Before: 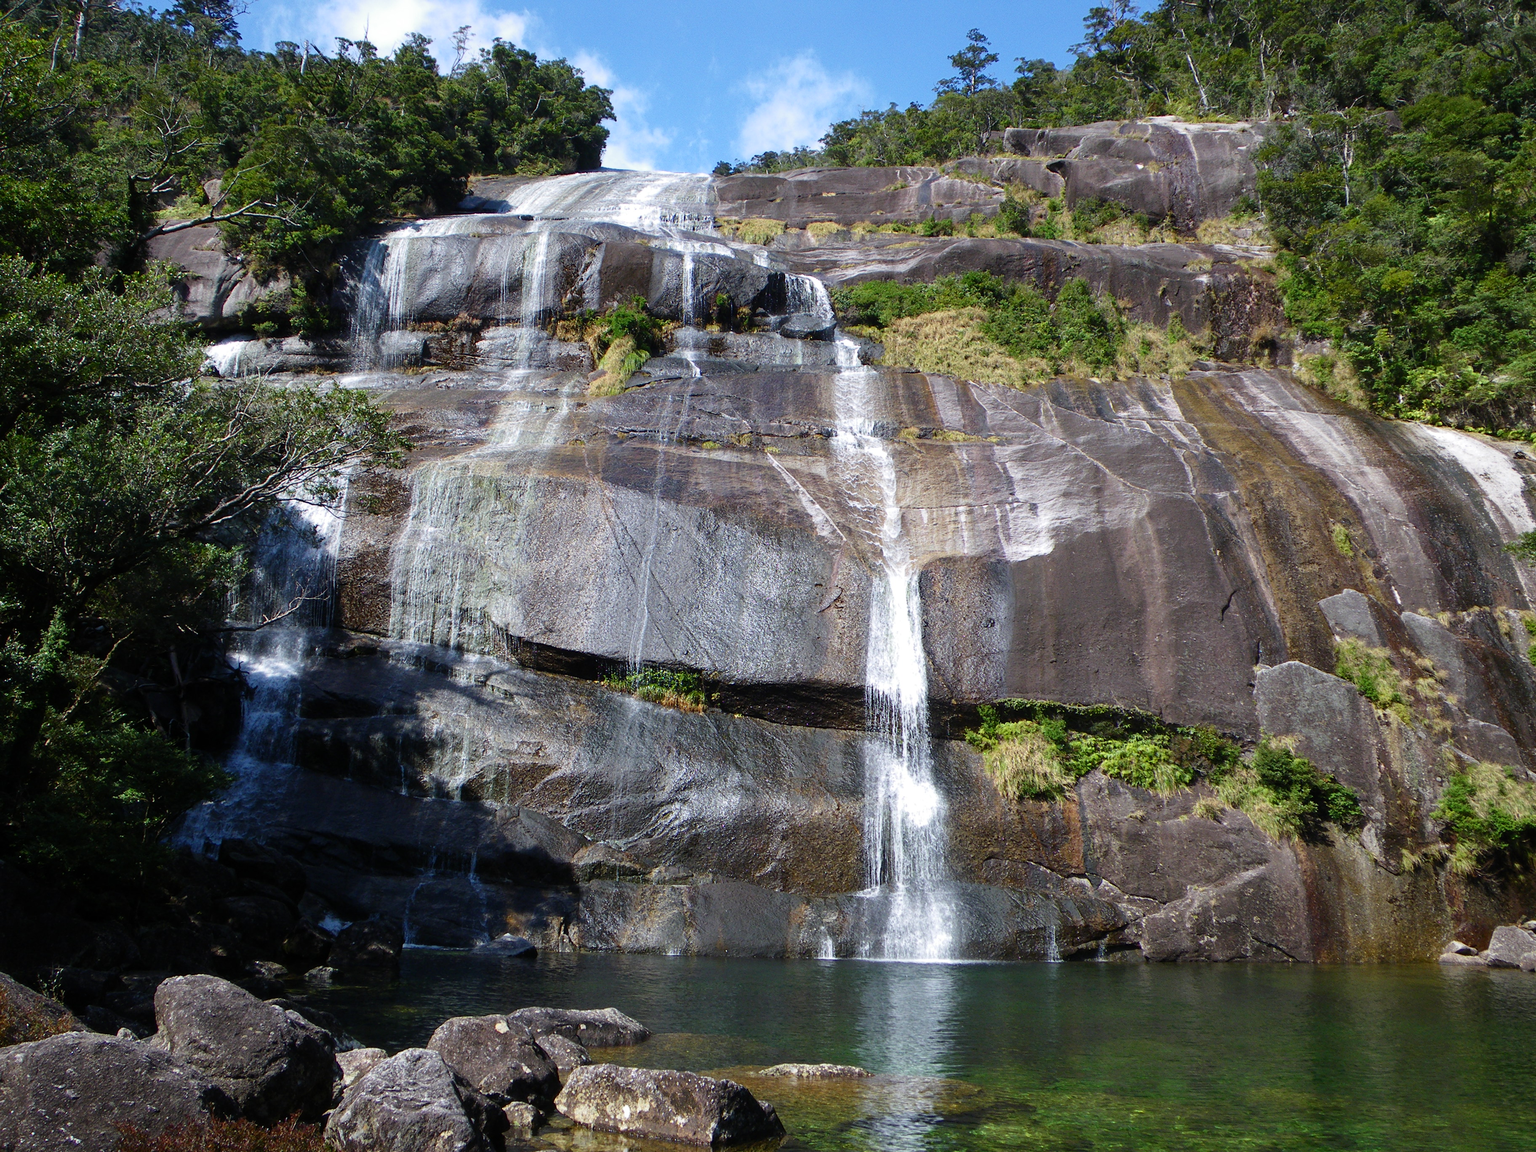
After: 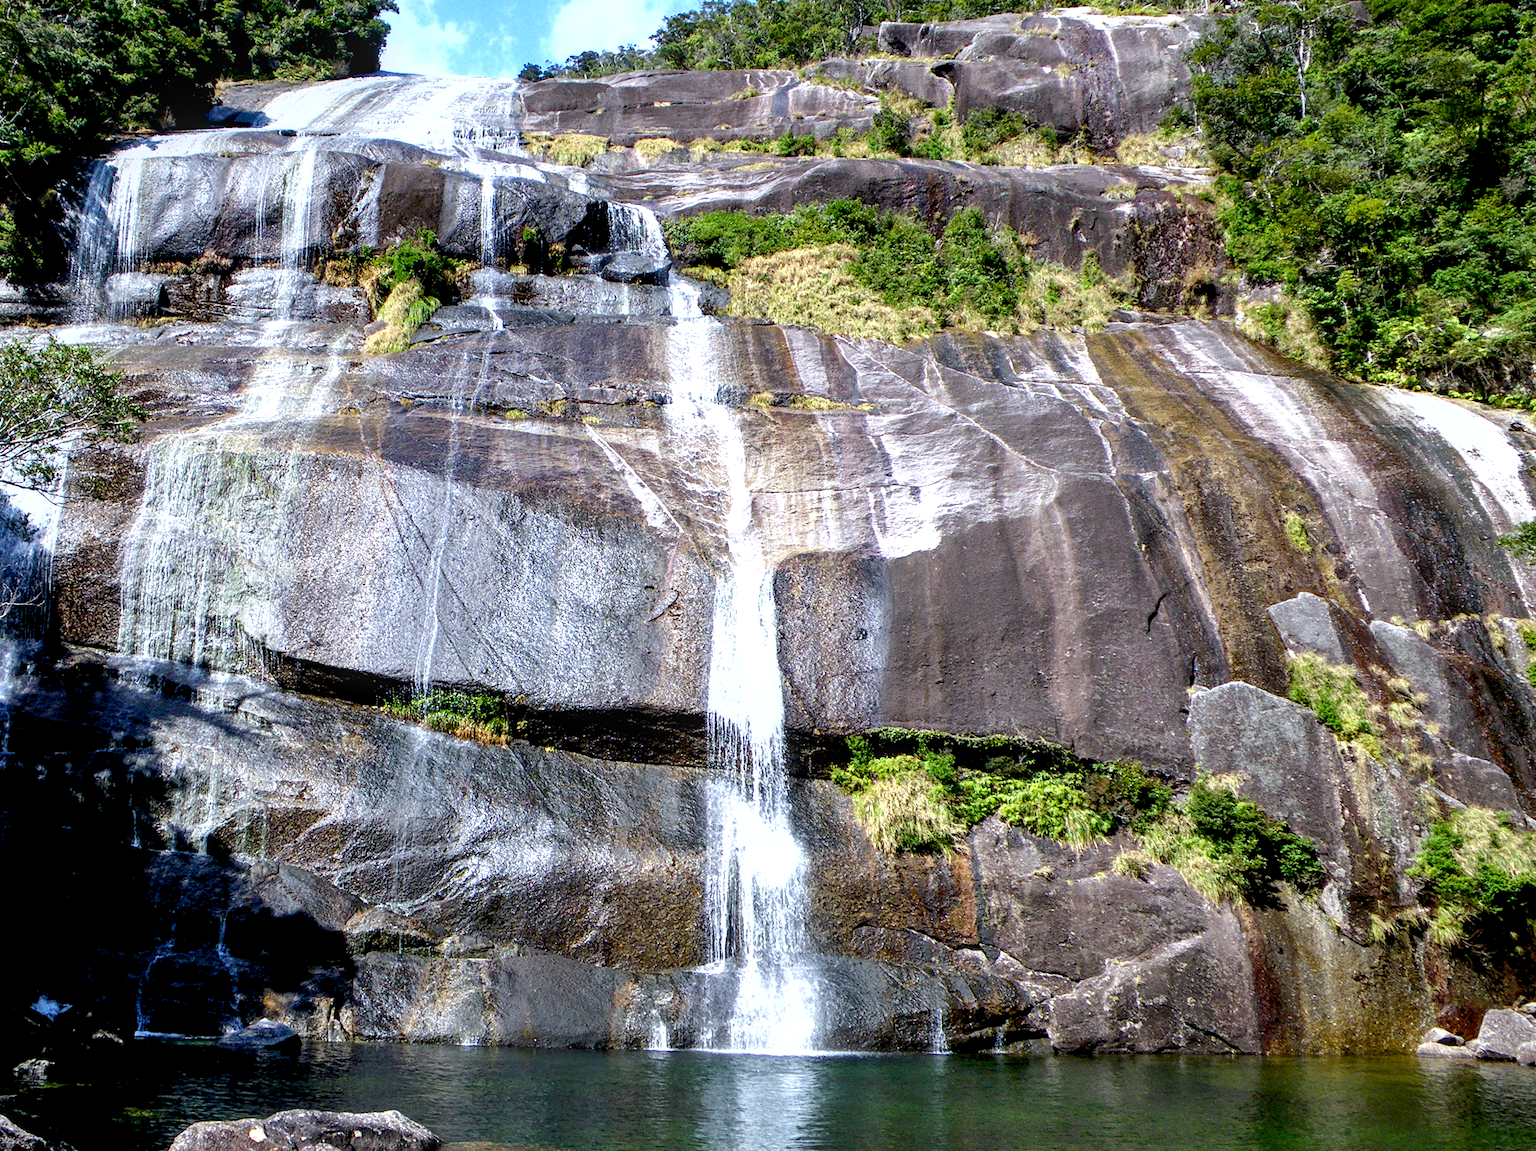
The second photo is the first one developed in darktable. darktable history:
local contrast: detail 130%
white balance: red 0.98, blue 1.034
shadows and highlights: radius 125.46, shadows 30.51, highlights -30.51, low approximation 0.01, soften with gaussian
exposure: black level correction 0.012, exposure 0.7 EV, compensate exposure bias true, compensate highlight preservation false
crop: left 19.159%, top 9.58%, bottom 9.58%
